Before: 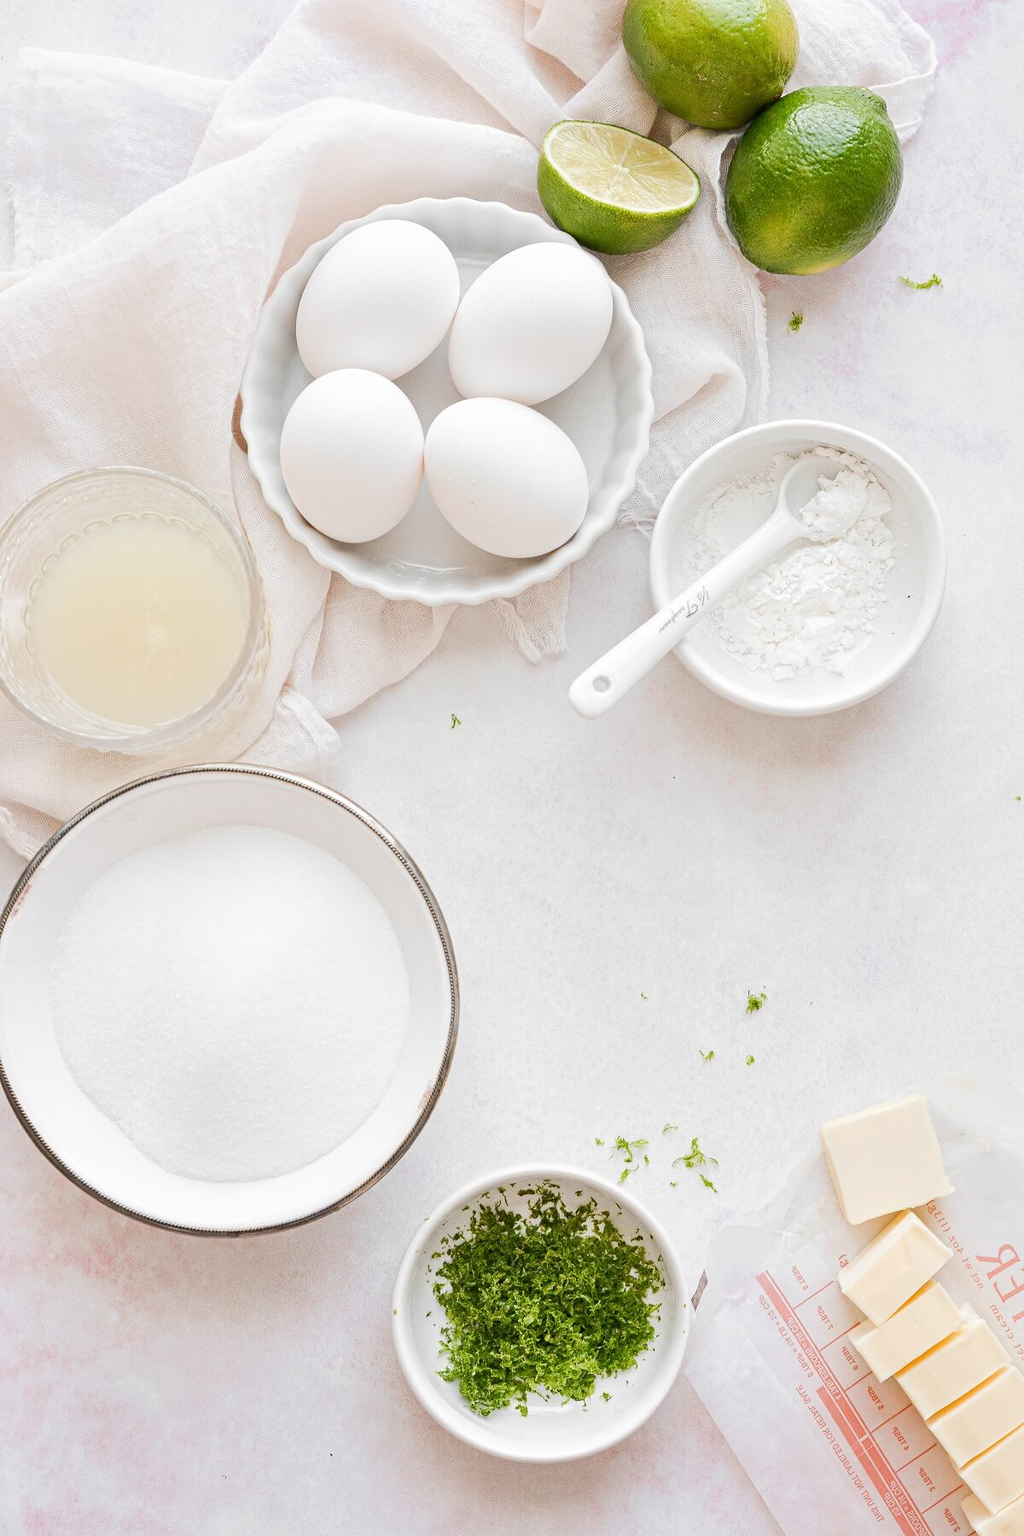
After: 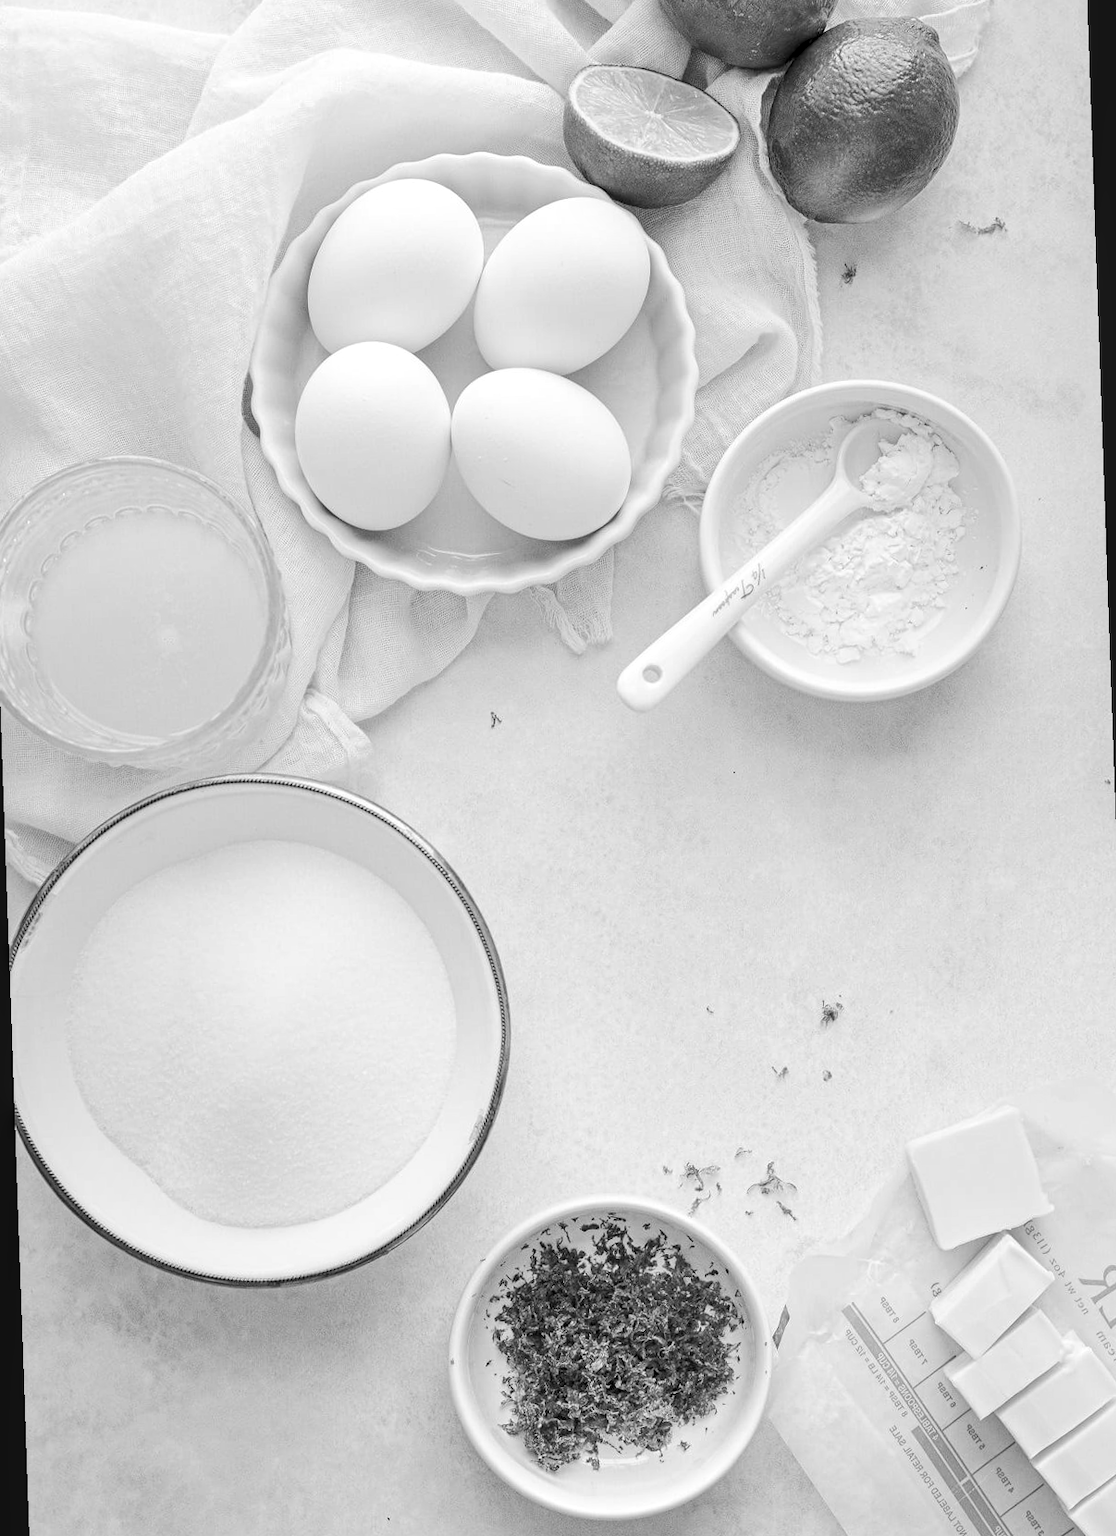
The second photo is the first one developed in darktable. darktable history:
monochrome: on, module defaults
rotate and perspective: rotation -2°, crop left 0.022, crop right 0.978, crop top 0.049, crop bottom 0.951
local contrast: on, module defaults
